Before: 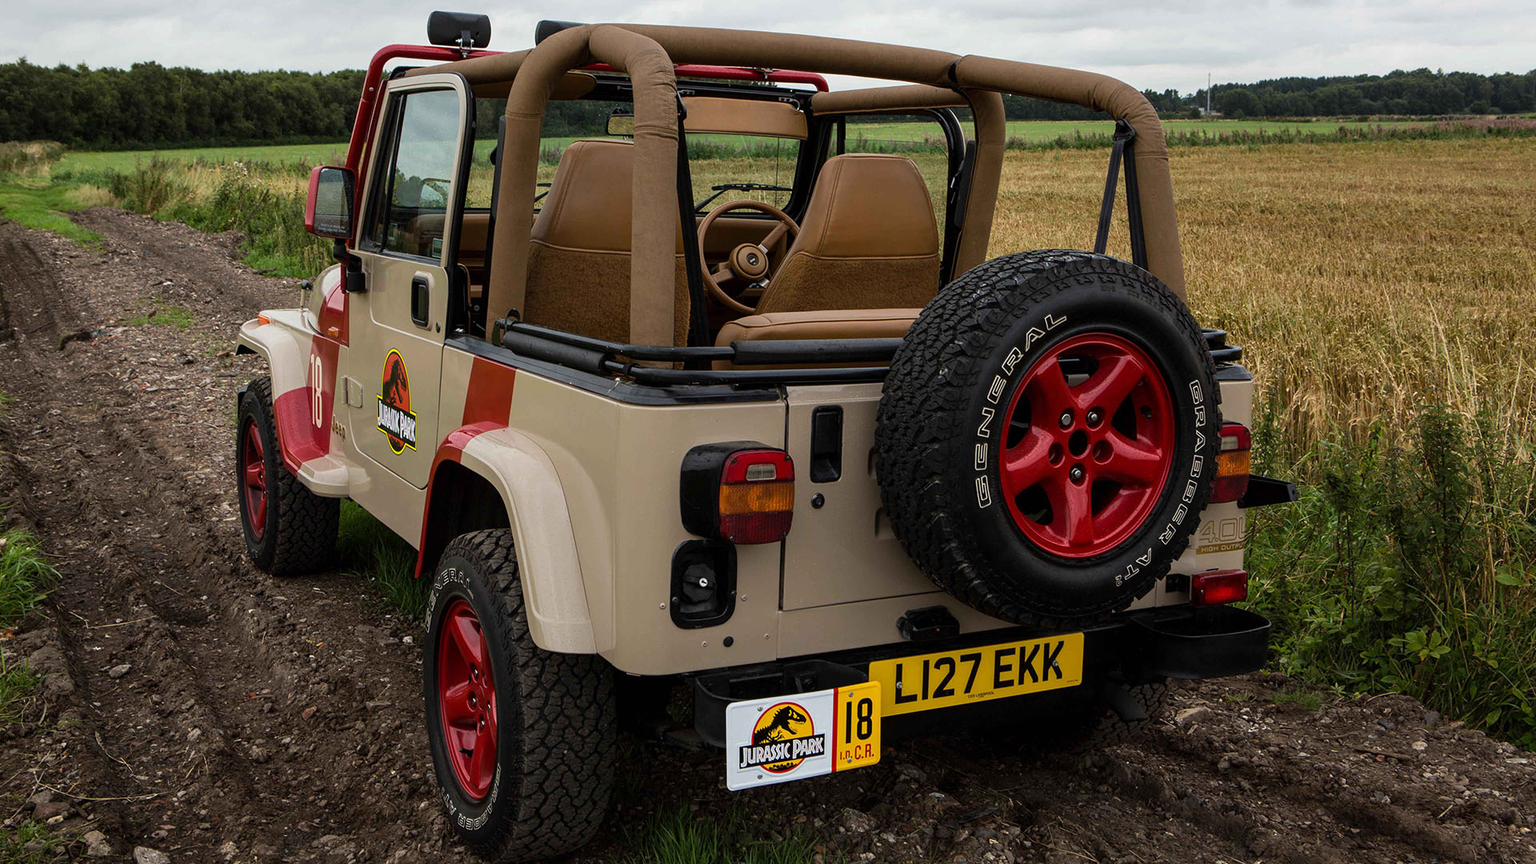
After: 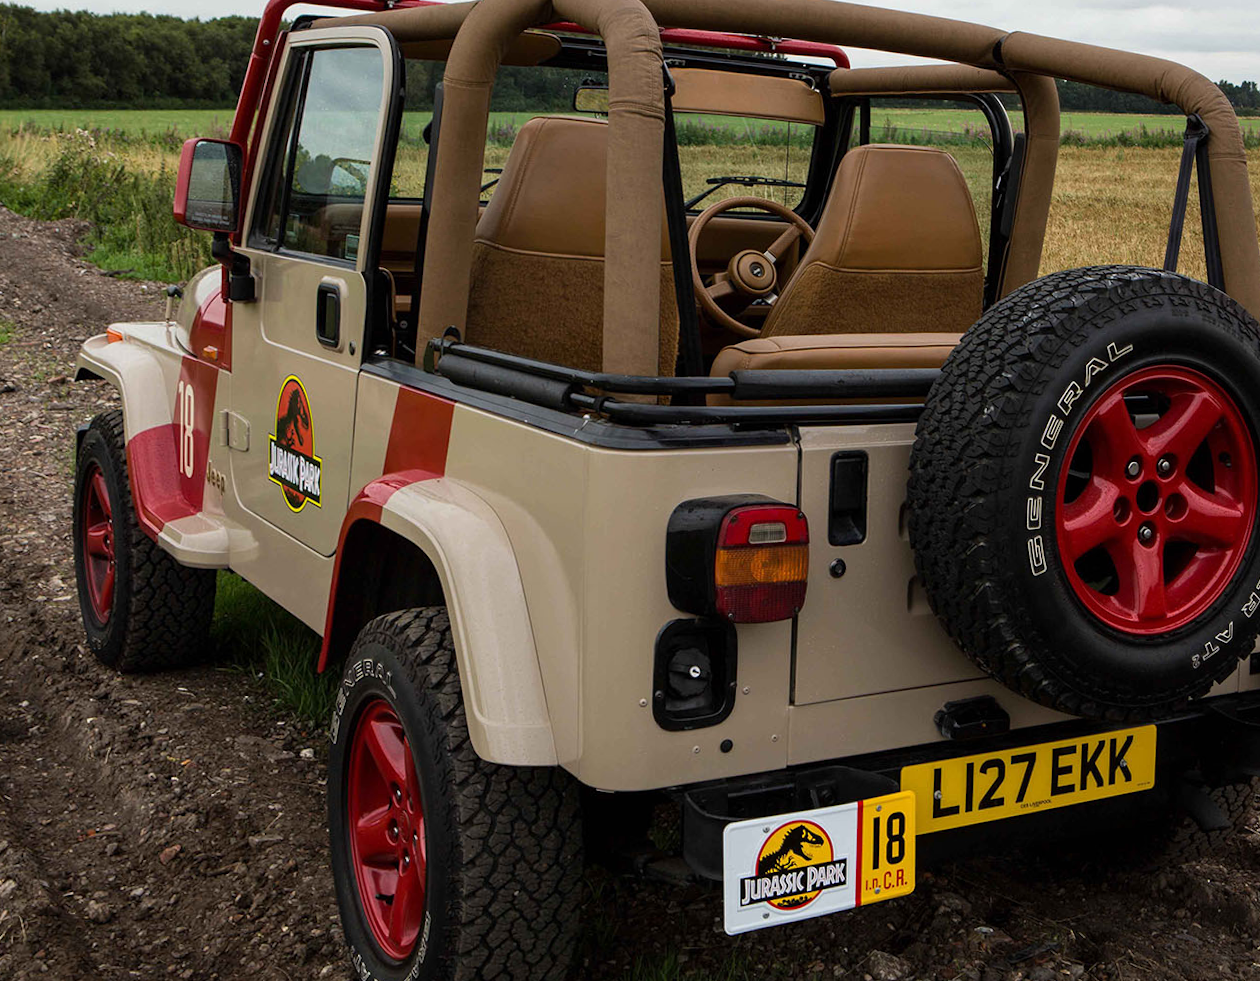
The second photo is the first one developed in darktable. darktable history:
crop and rotate: left 13.342%, right 19.991%
rotate and perspective: rotation -0.013°, lens shift (vertical) -0.027, lens shift (horizontal) 0.178, crop left 0.016, crop right 0.989, crop top 0.082, crop bottom 0.918
